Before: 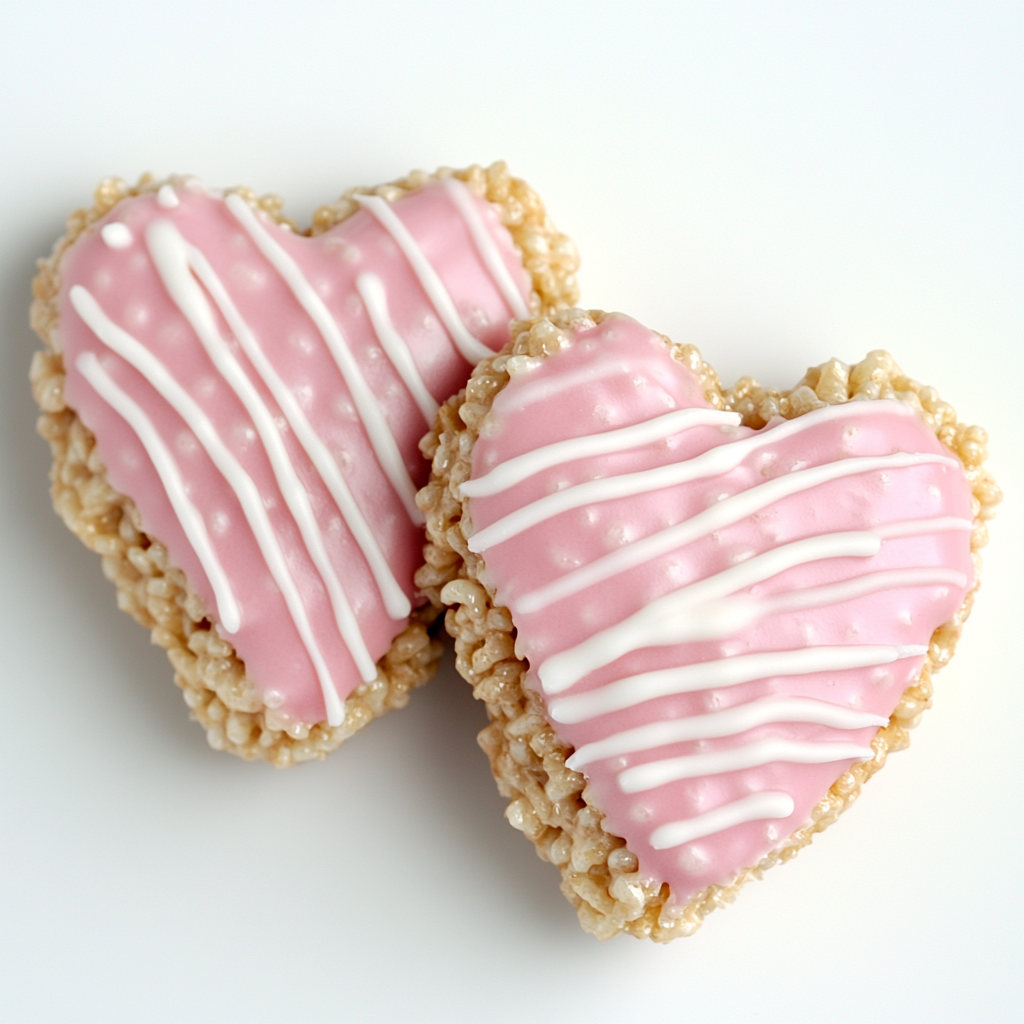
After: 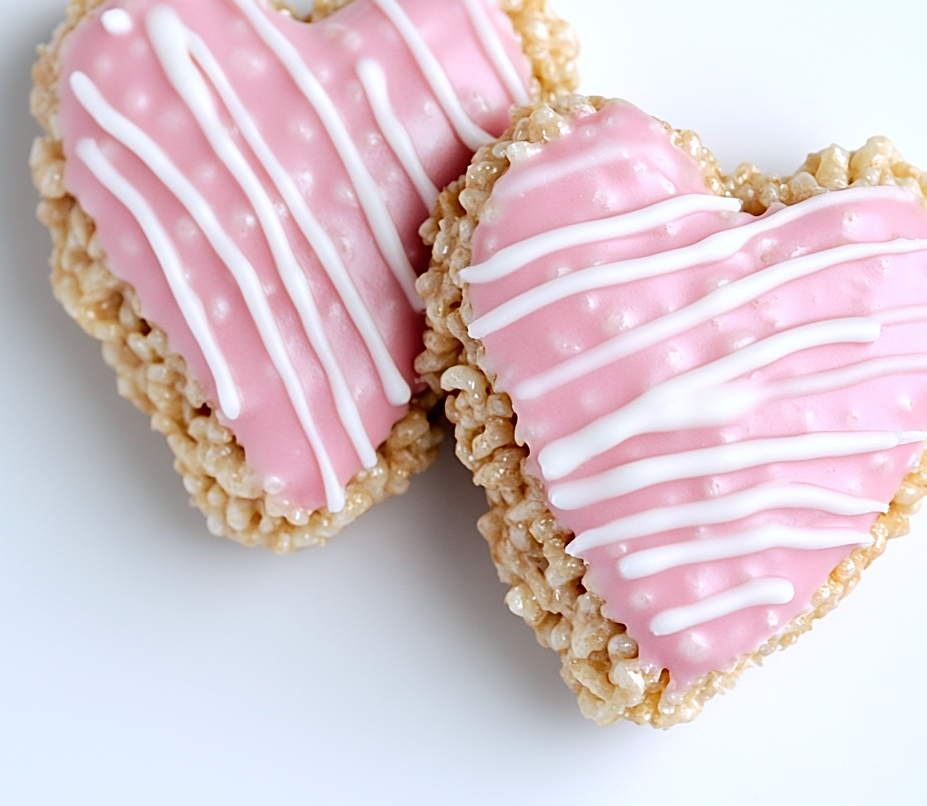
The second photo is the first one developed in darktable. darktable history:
color calibration: illuminant as shot in camera, x 0.358, y 0.373, temperature 4628.91 K
tone curve: curves: ch0 [(0, 0.008) (0.083, 0.073) (0.28, 0.286) (0.528, 0.559) (0.961, 0.966) (1, 1)], color space Lab, linked channels, preserve colors none
tone equalizer: on, module defaults
crop: top 20.916%, right 9.437%, bottom 0.316%
sharpen: on, module defaults
